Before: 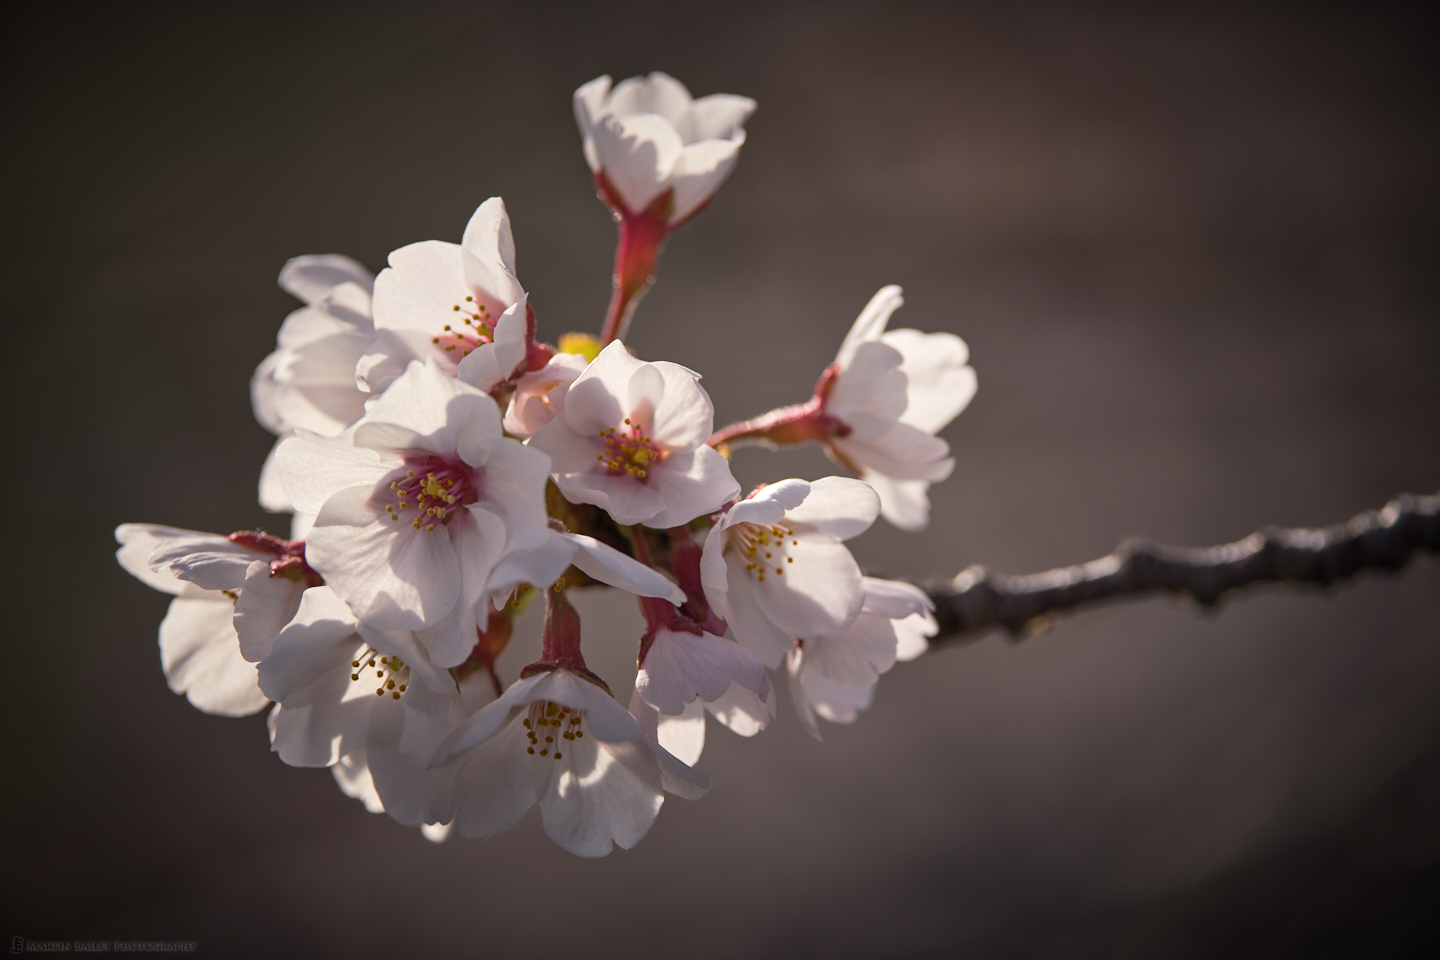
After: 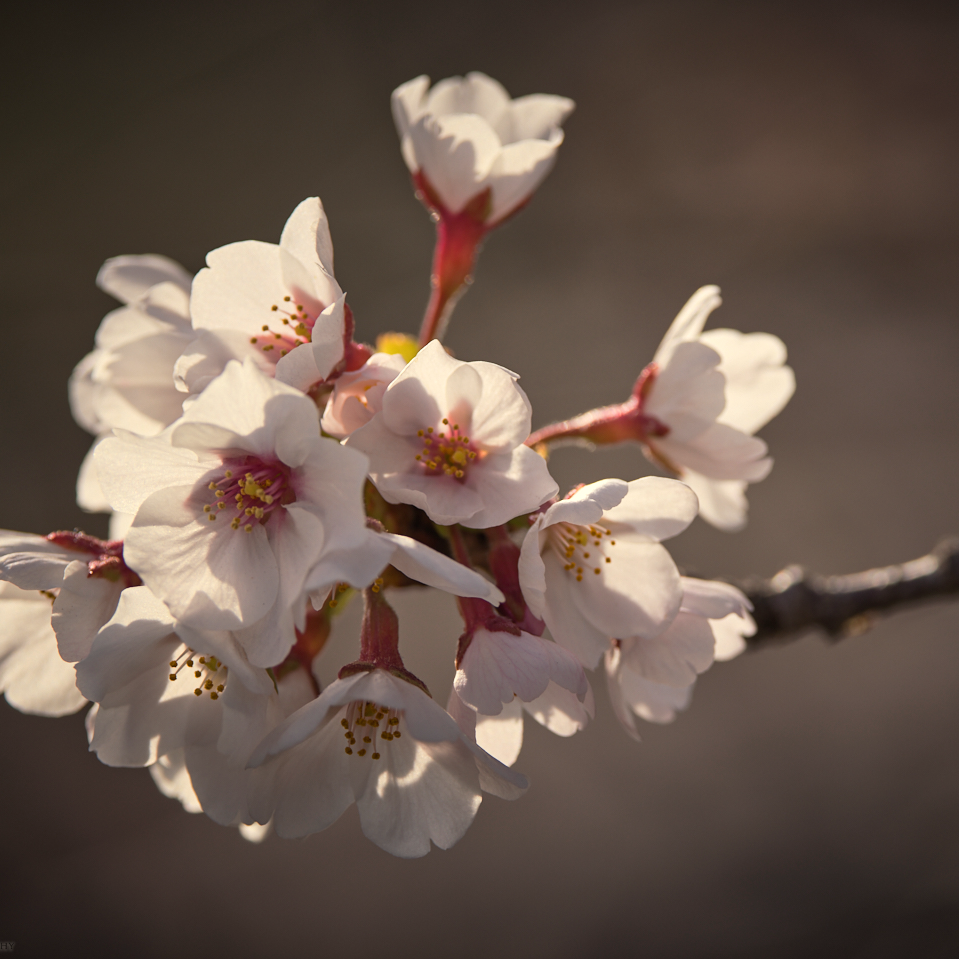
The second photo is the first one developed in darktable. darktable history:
crop and rotate: left 12.648%, right 20.685%
white balance: red 1.029, blue 0.92
